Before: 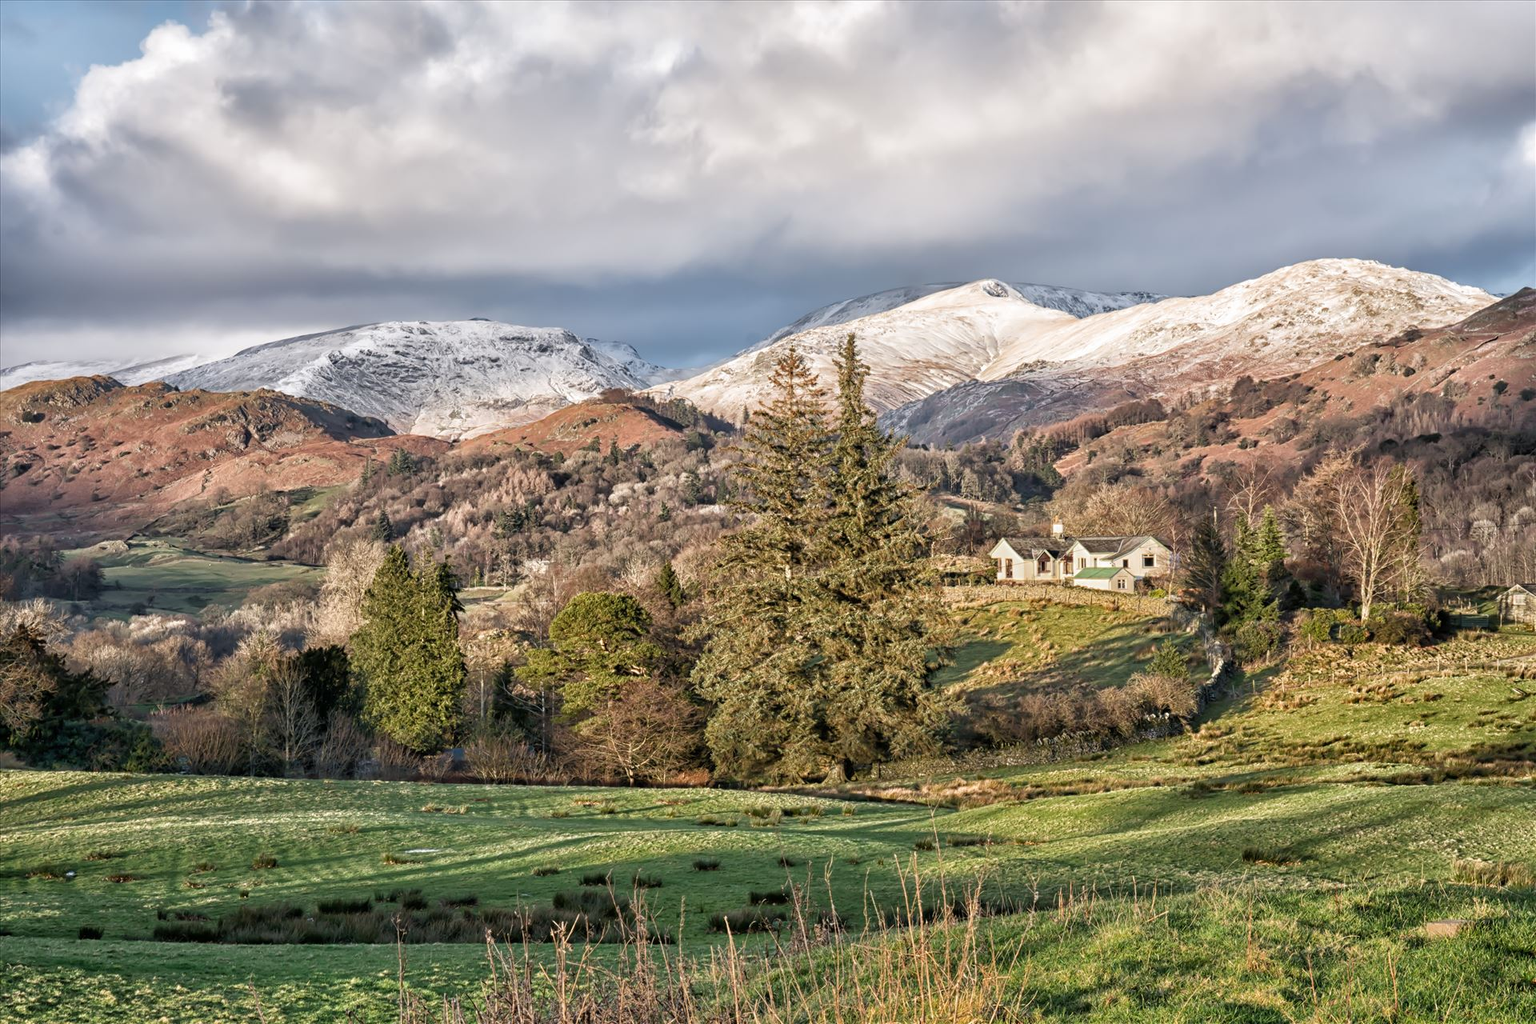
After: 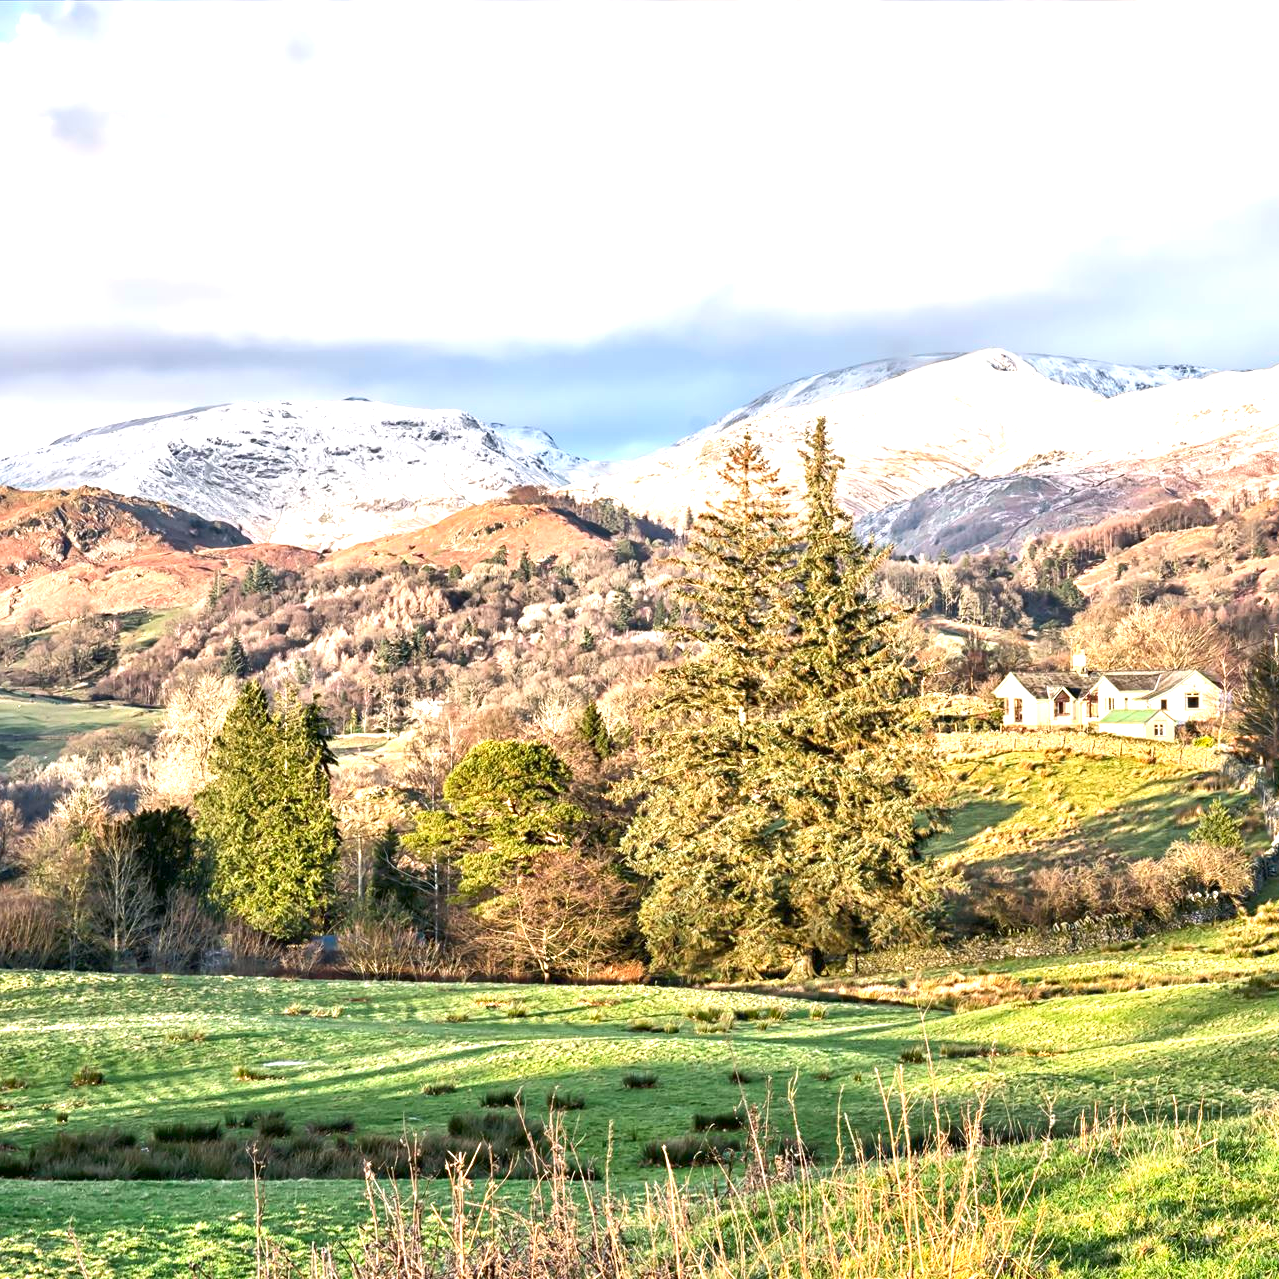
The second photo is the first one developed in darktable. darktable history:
contrast brightness saturation: contrast 0.13, brightness -0.05, saturation 0.16
shadows and highlights: shadows 43.06, highlights 6.94
exposure: black level correction 0, exposure 1.3 EV, compensate exposure bias true, compensate highlight preservation false
crop and rotate: left 12.673%, right 20.66%
